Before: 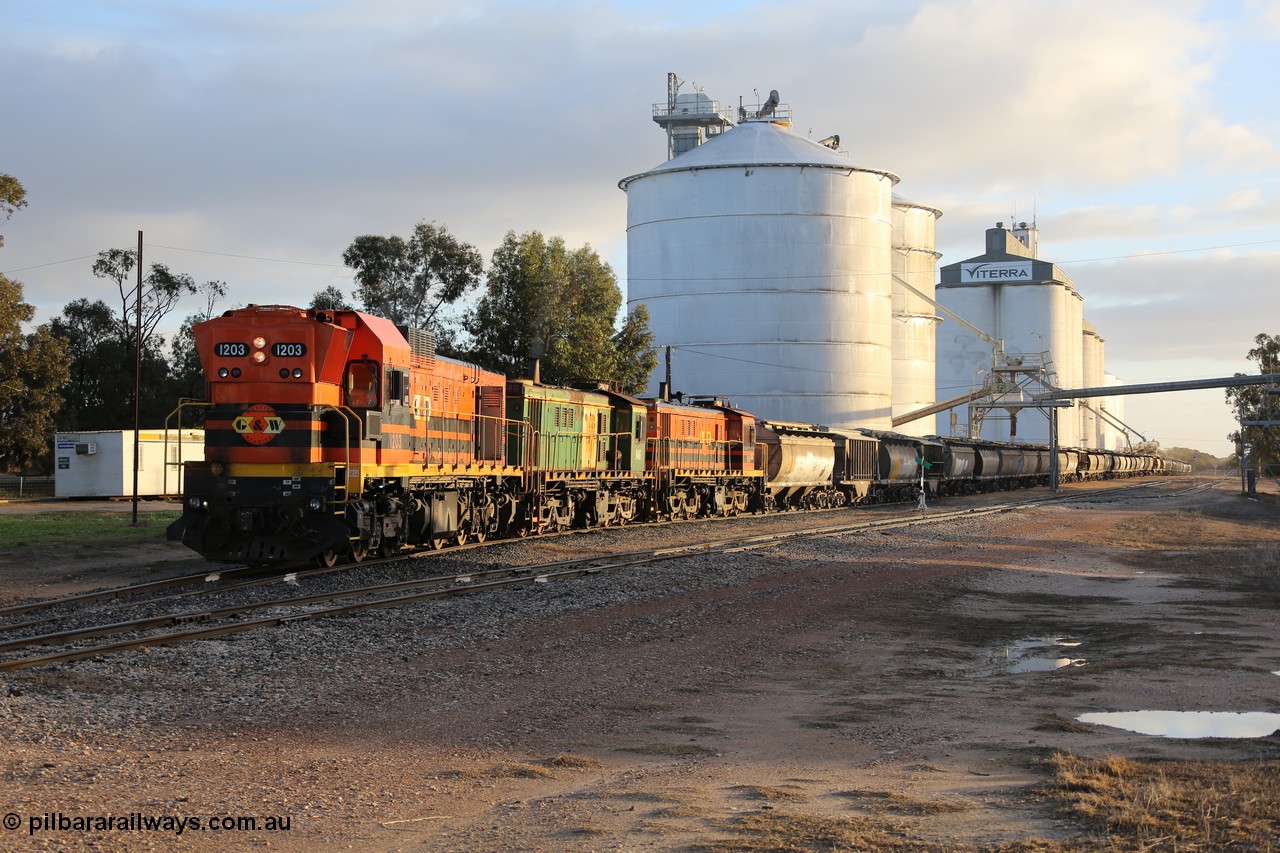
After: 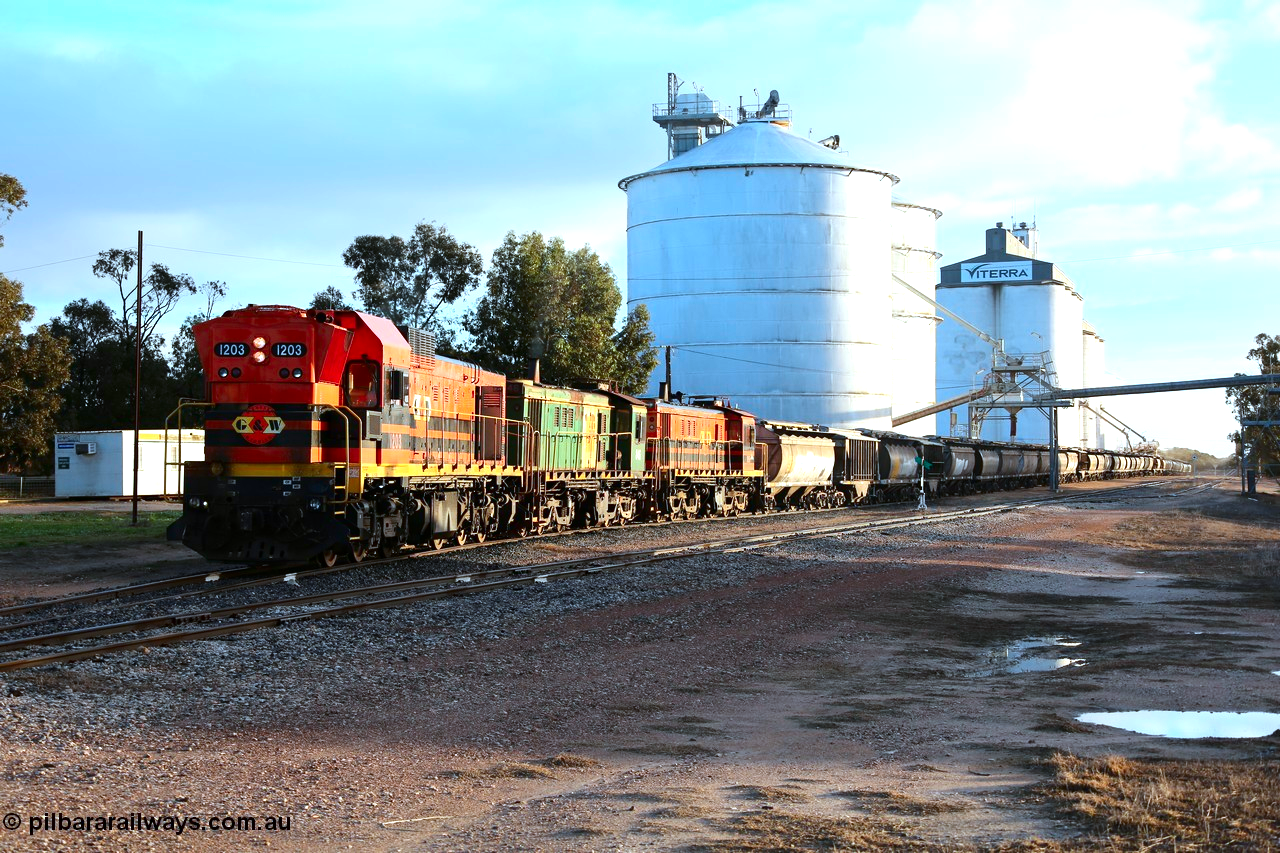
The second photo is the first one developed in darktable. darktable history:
contrast brightness saturation: contrast 0.121, brightness -0.125, saturation 0.2
color correction: highlights a* -8.9, highlights b* -23.25
exposure: black level correction 0, exposure 0.703 EV, compensate highlight preservation false
